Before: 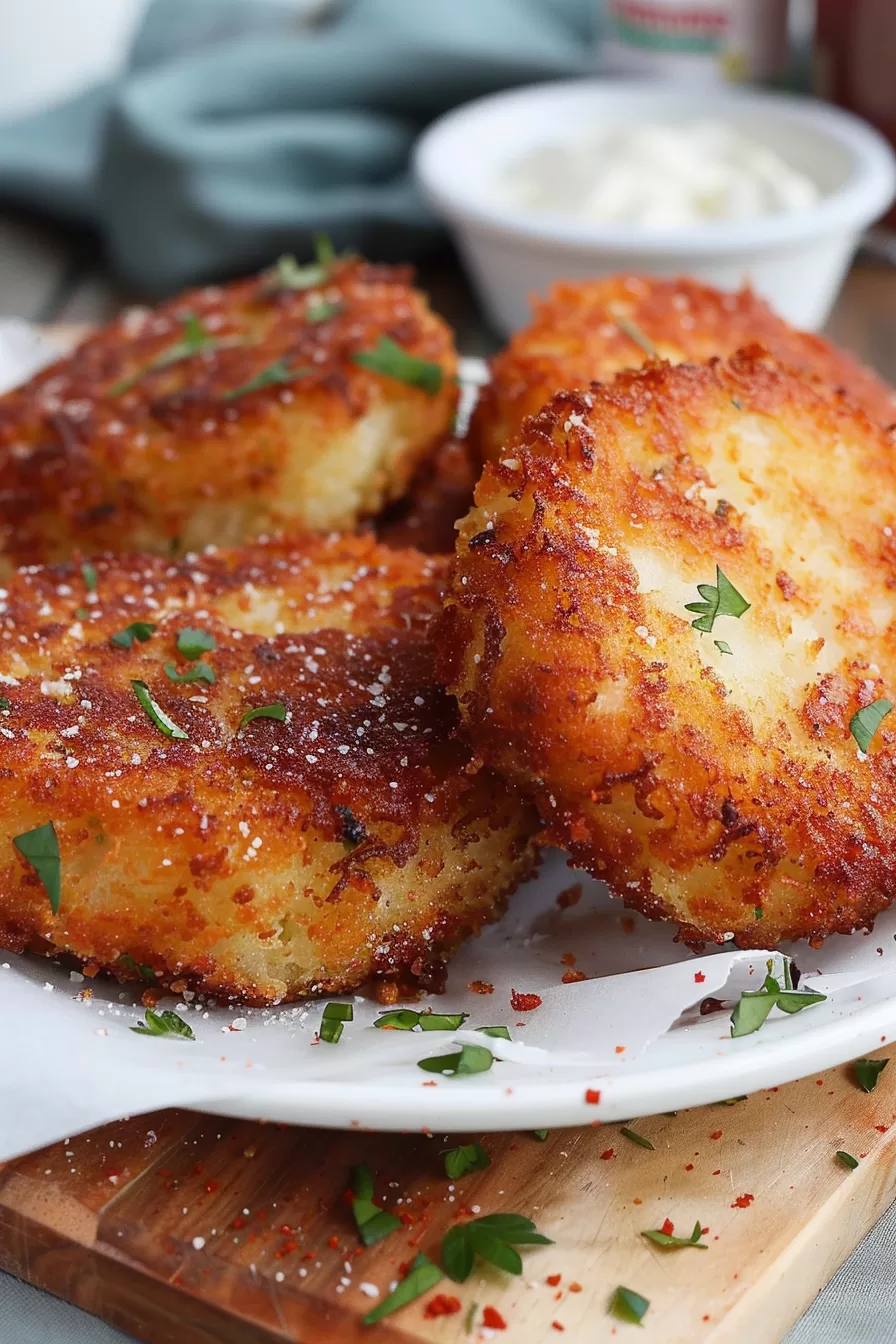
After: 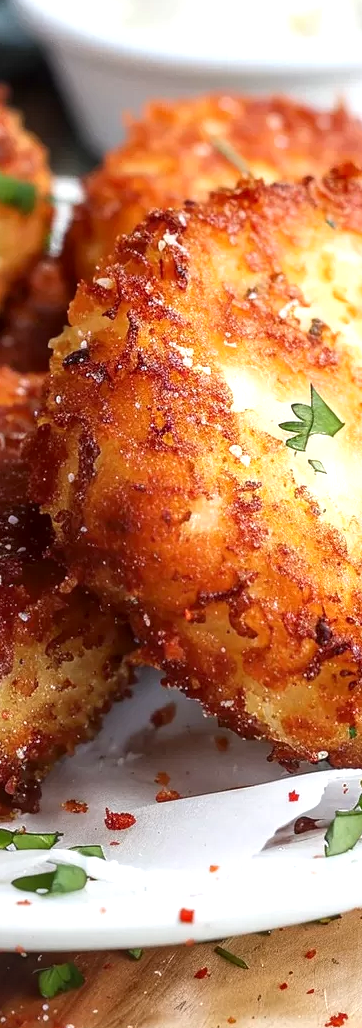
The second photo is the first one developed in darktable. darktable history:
exposure: black level correction 0.001, exposure 0.498 EV, compensate highlight preservation false
crop: left 45.372%, top 13.539%, right 14.18%, bottom 9.965%
local contrast: on, module defaults
